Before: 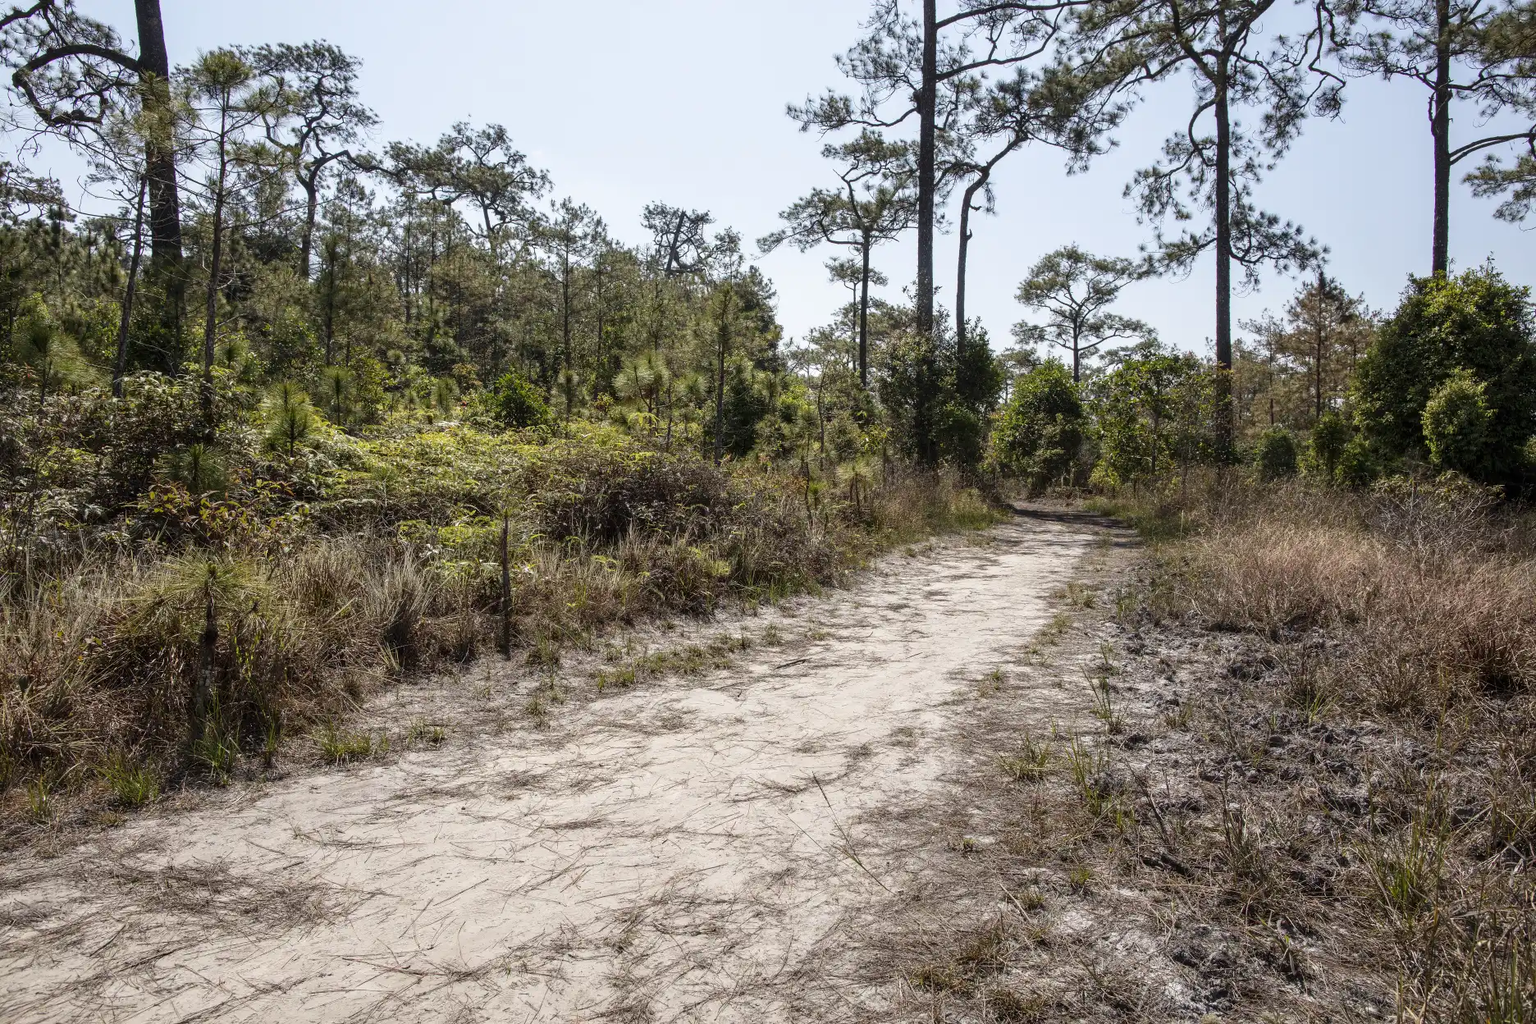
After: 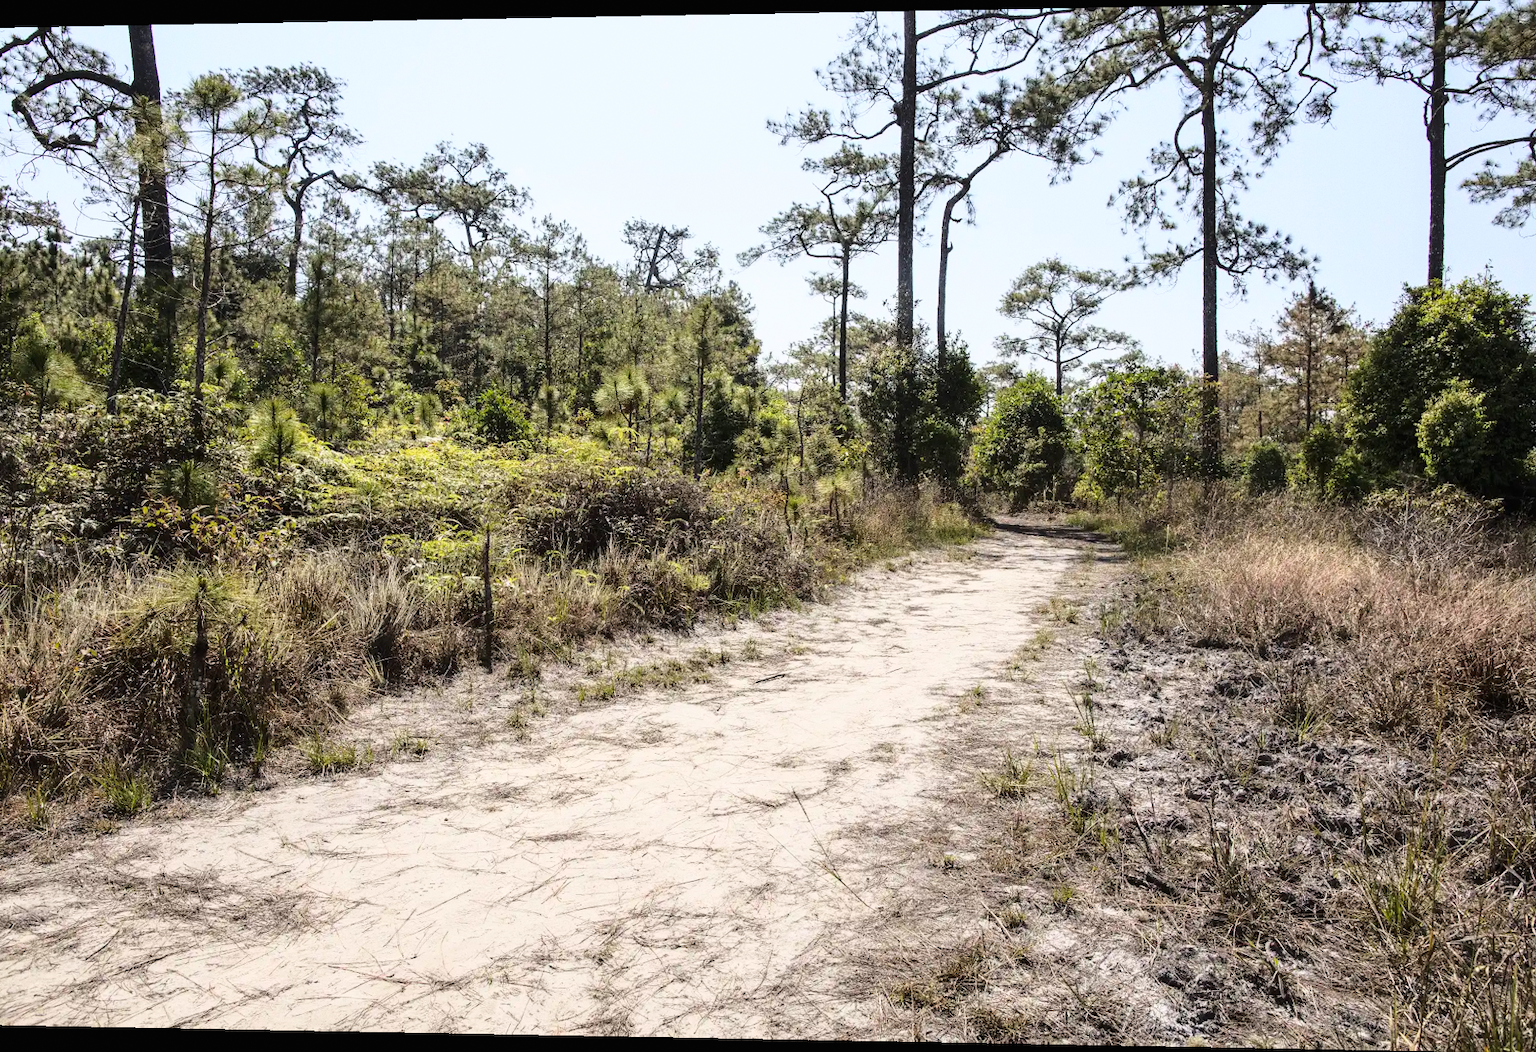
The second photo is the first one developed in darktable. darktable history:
grain: coarseness 0.47 ISO
contrast brightness saturation: contrast -0.02, brightness -0.01, saturation 0.03
rotate and perspective: lens shift (horizontal) -0.055, automatic cropping off
base curve: curves: ch0 [(0, 0) (0.028, 0.03) (0.121, 0.232) (0.46, 0.748) (0.859, 0.968) (1, 1)]
